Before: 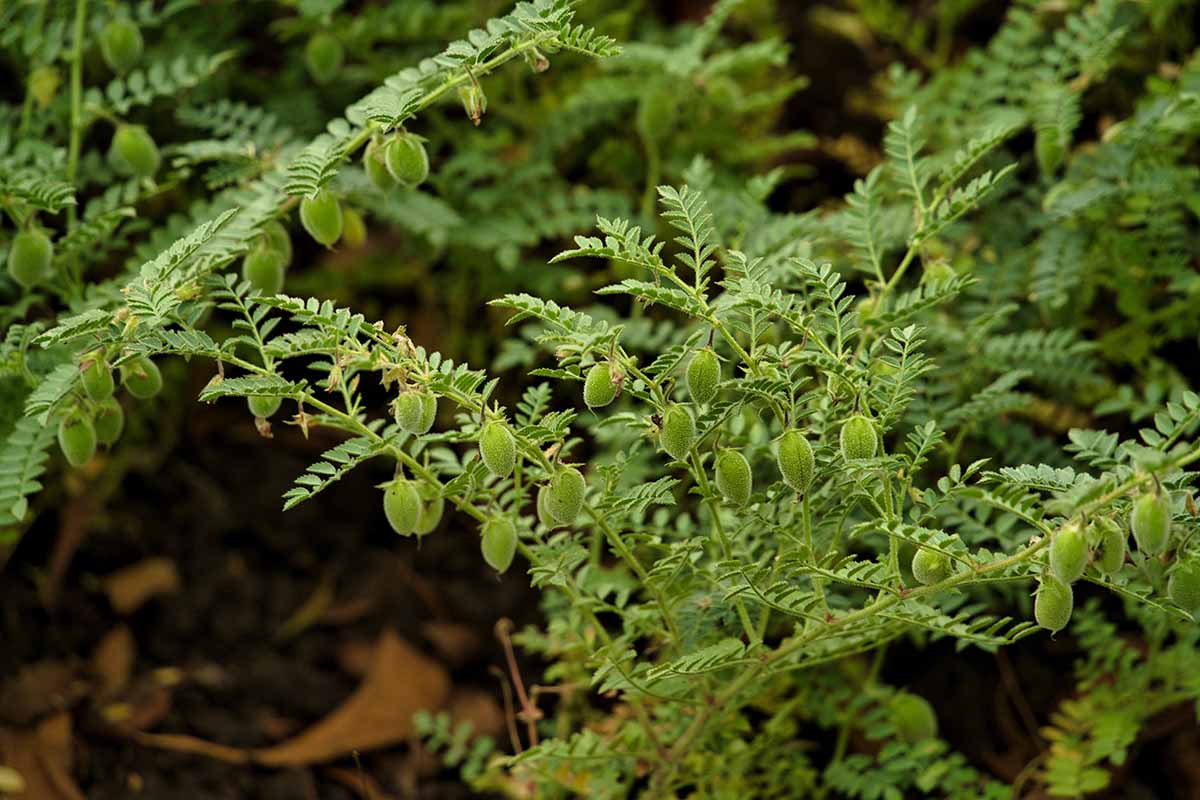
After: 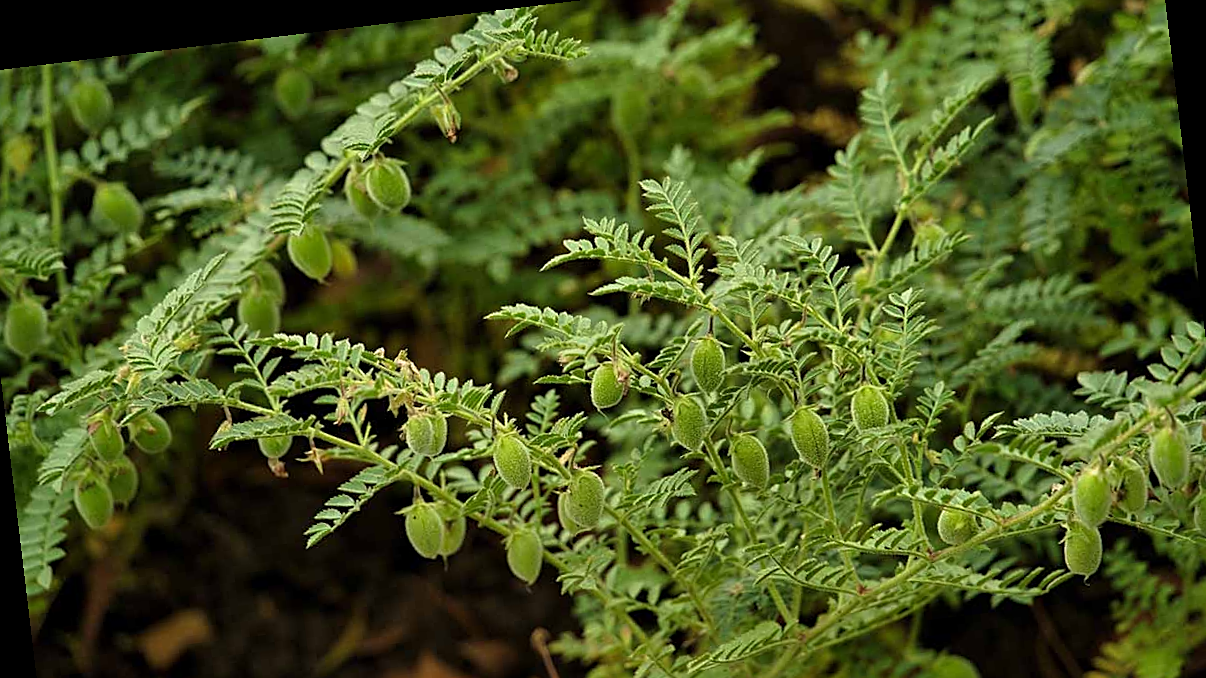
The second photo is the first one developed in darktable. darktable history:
sharpen: radius 1.967
crop: left 2.737%, top 7.287%, right 3.421%, bottom 20.179%
exposure: compensate highlight preservation false
rotate and perspective: rotation -6.83°, automatic cropping off
